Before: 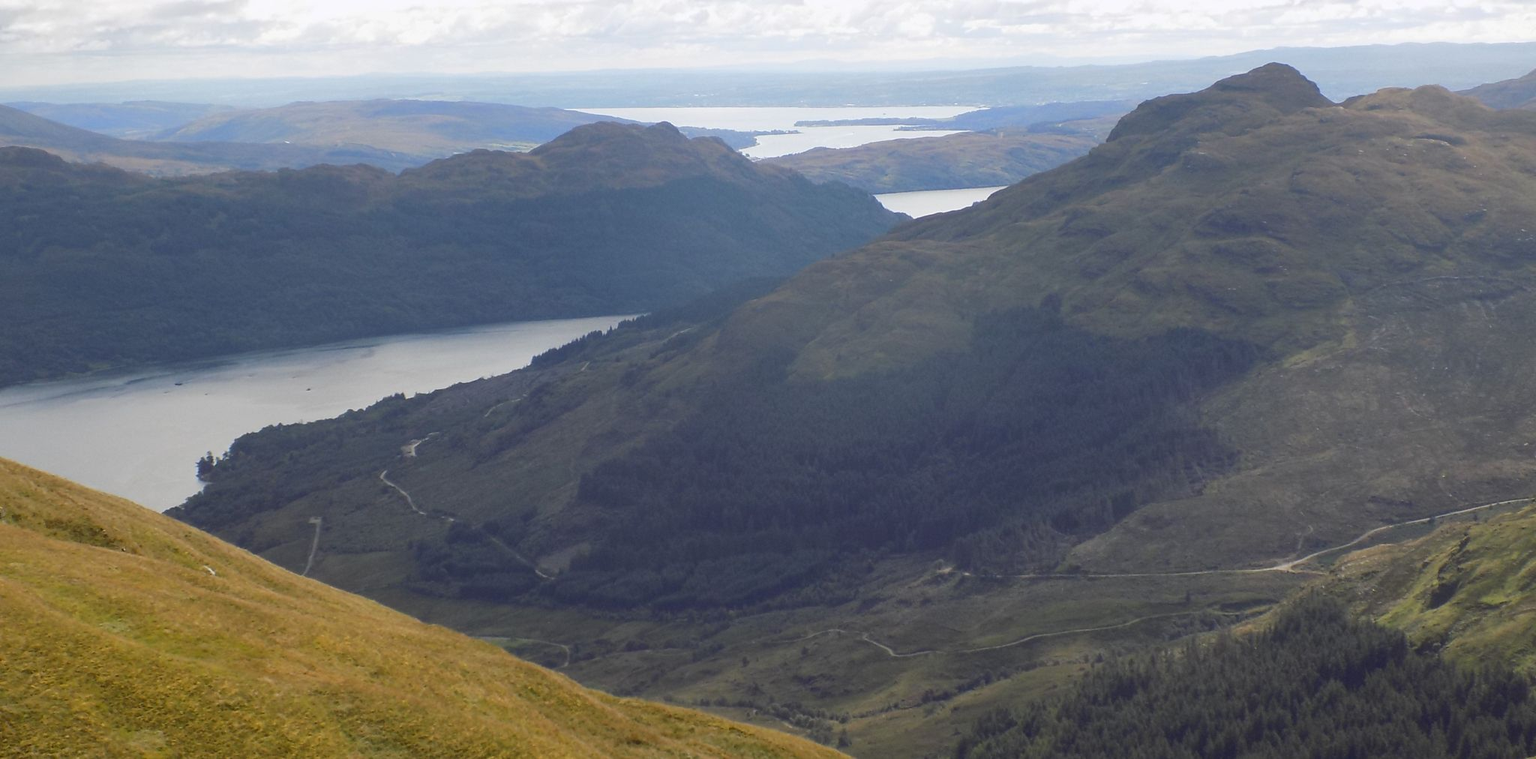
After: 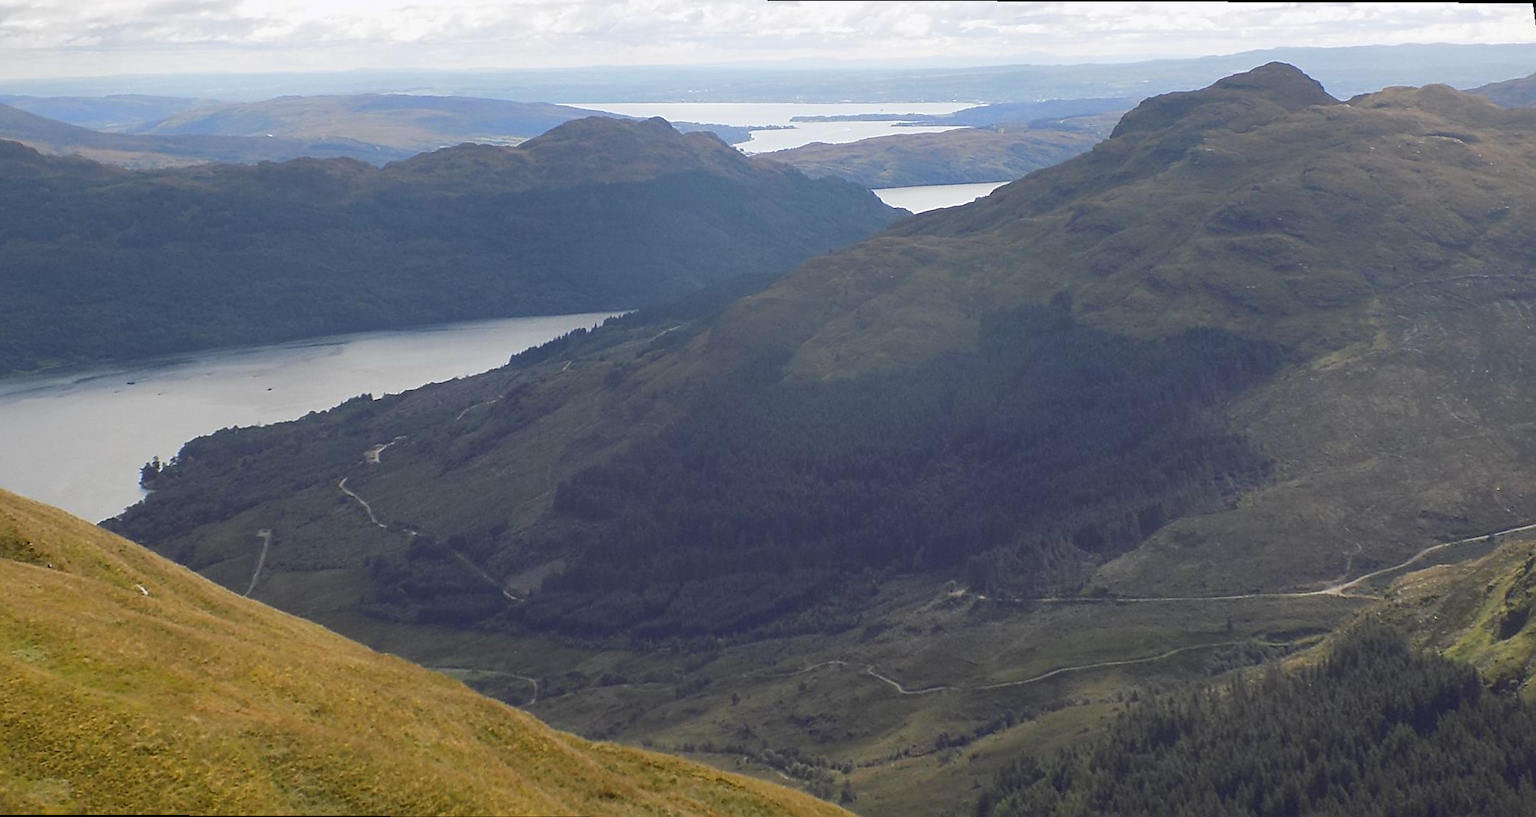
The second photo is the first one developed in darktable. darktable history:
rotate and perspective: rotation 0.215°, lens shift (vertical) -0.139, crop left 0.069, crop right 0.939, crop top 0.002, crop bottom 0.996
sharpen: on, module defaults
